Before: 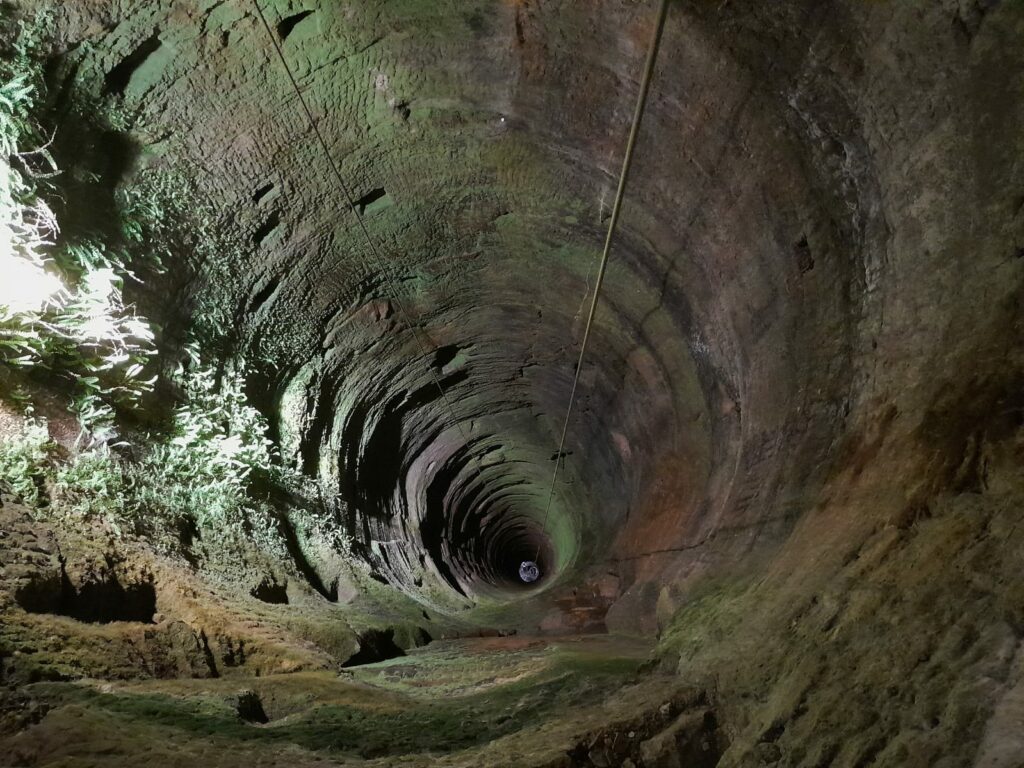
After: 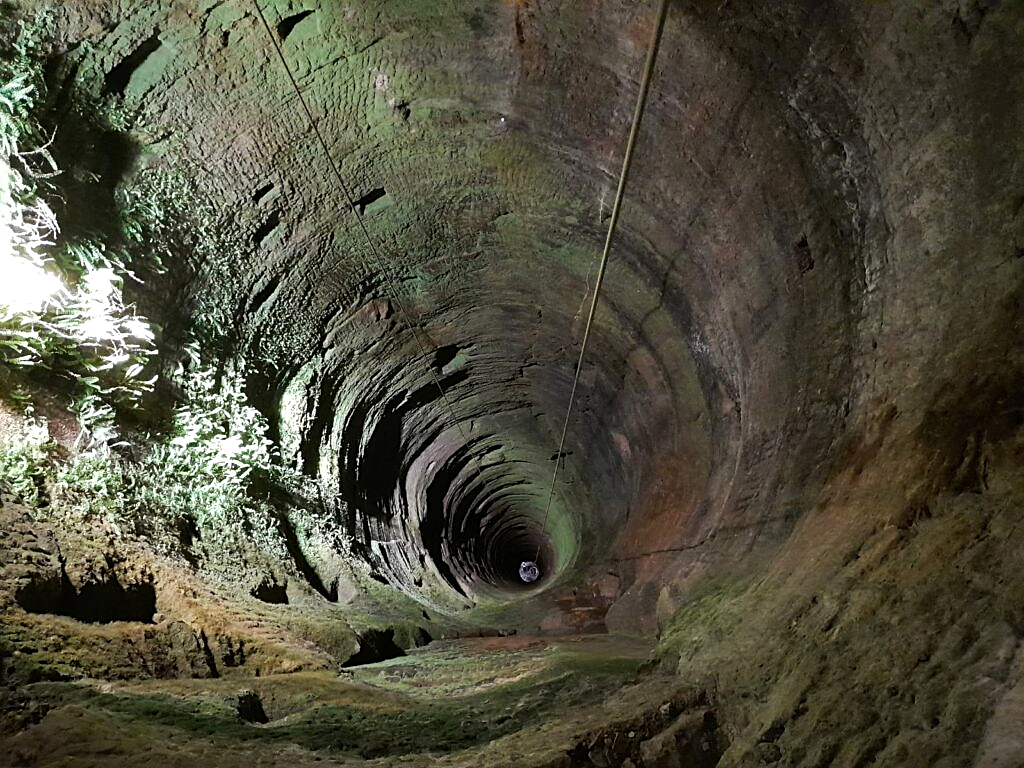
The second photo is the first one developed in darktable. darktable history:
vignetting: fall-off radius 60.44%, brightness -0.253, saturation 0.152, unbound false
tone equalizer: -8 EV -0.405 EV, -7 EV -0.402 EV, -6 EV -0.302 EV, -5 EV -0.242 EV, -3 EV 0.191 EV, -2 EV 0.33 EV, -1 EV 0.378 EV, +0 EV 0.442 EV
base curve: curves: ch0 [(0, 0) (0.472, 0.508) (1, 1)], preserve colors none
sharpen: on, module defaults
